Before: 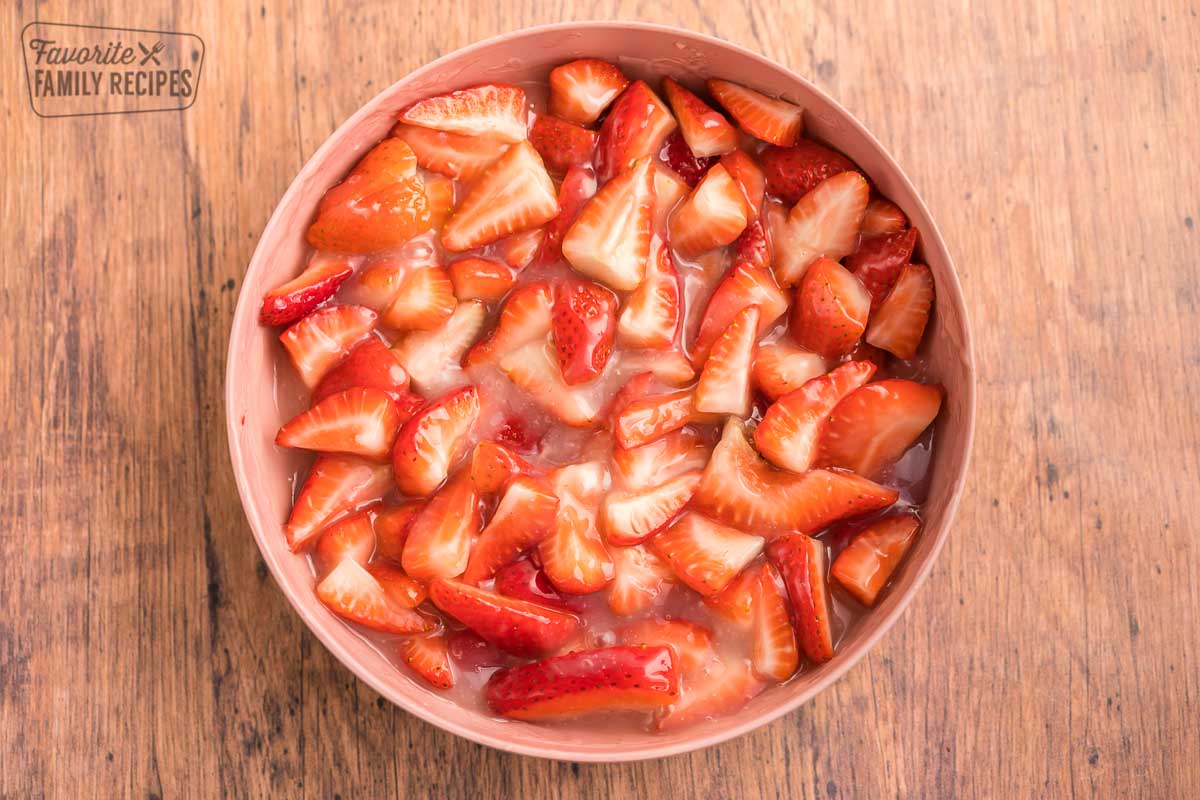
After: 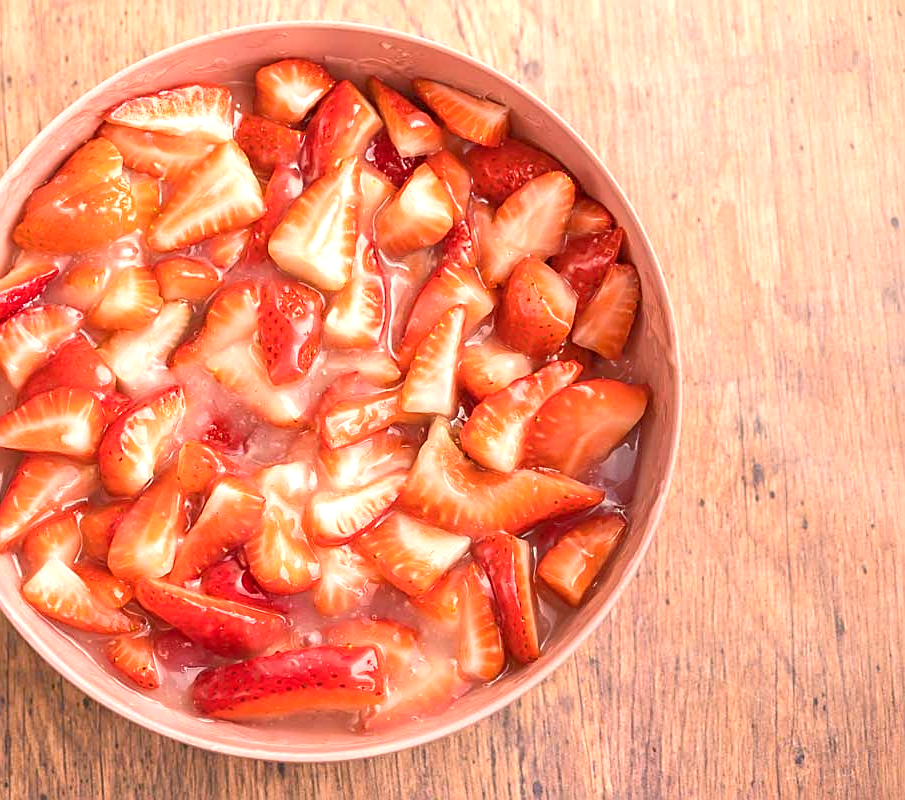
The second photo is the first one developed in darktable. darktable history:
tone equalizer: -7 EV 0.152 EV, -6 EV 0.629 EV, -5 EV 1.18 EV, -4 EV 1.3 EV, -3 EV 1.12 EV, -2 EV 0.6 EV, -1 EV 0.148 EV
base curve: preserve colors none
sharpen: on, module defaults
exposure: black level correction 0, exposure 0.5 EV, compensate exposure bias true, compensate highlight preservation false
crop and rotate: left 24.515%
